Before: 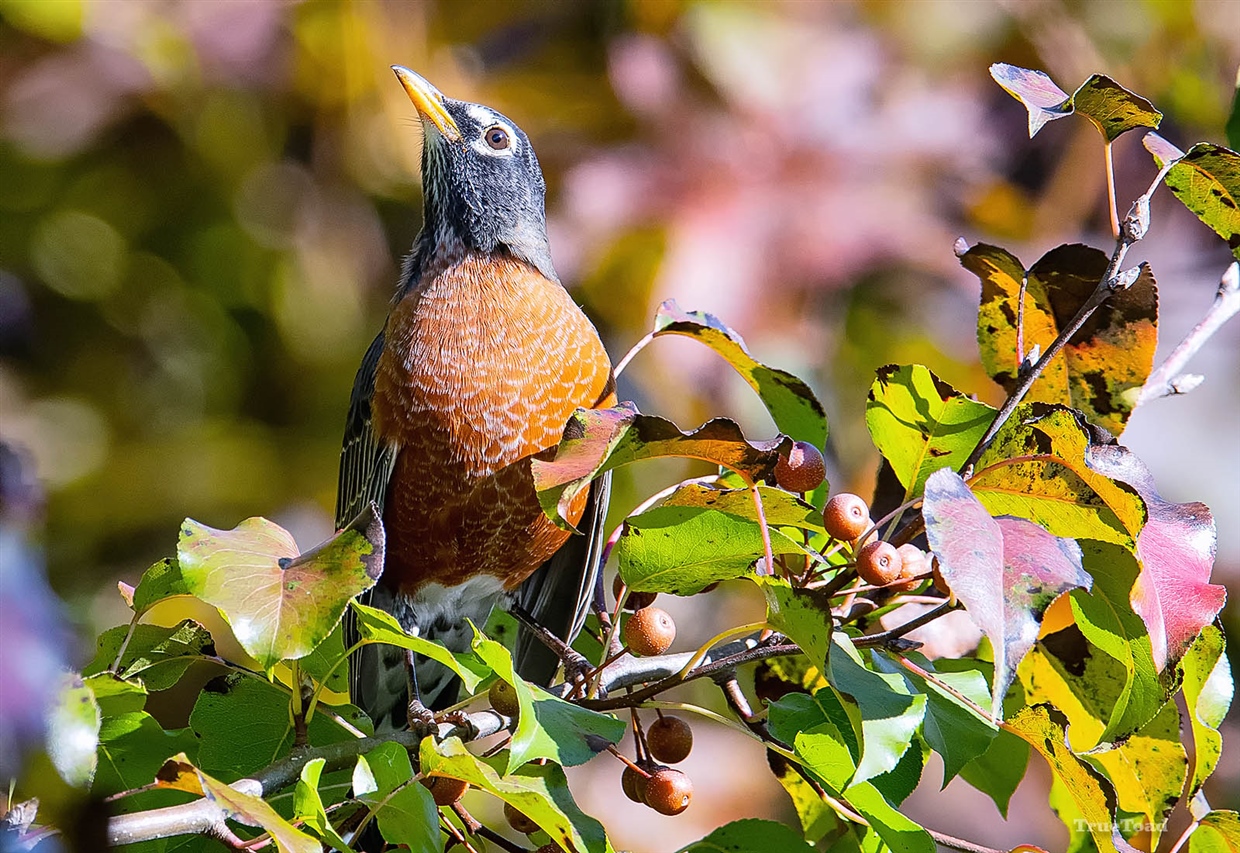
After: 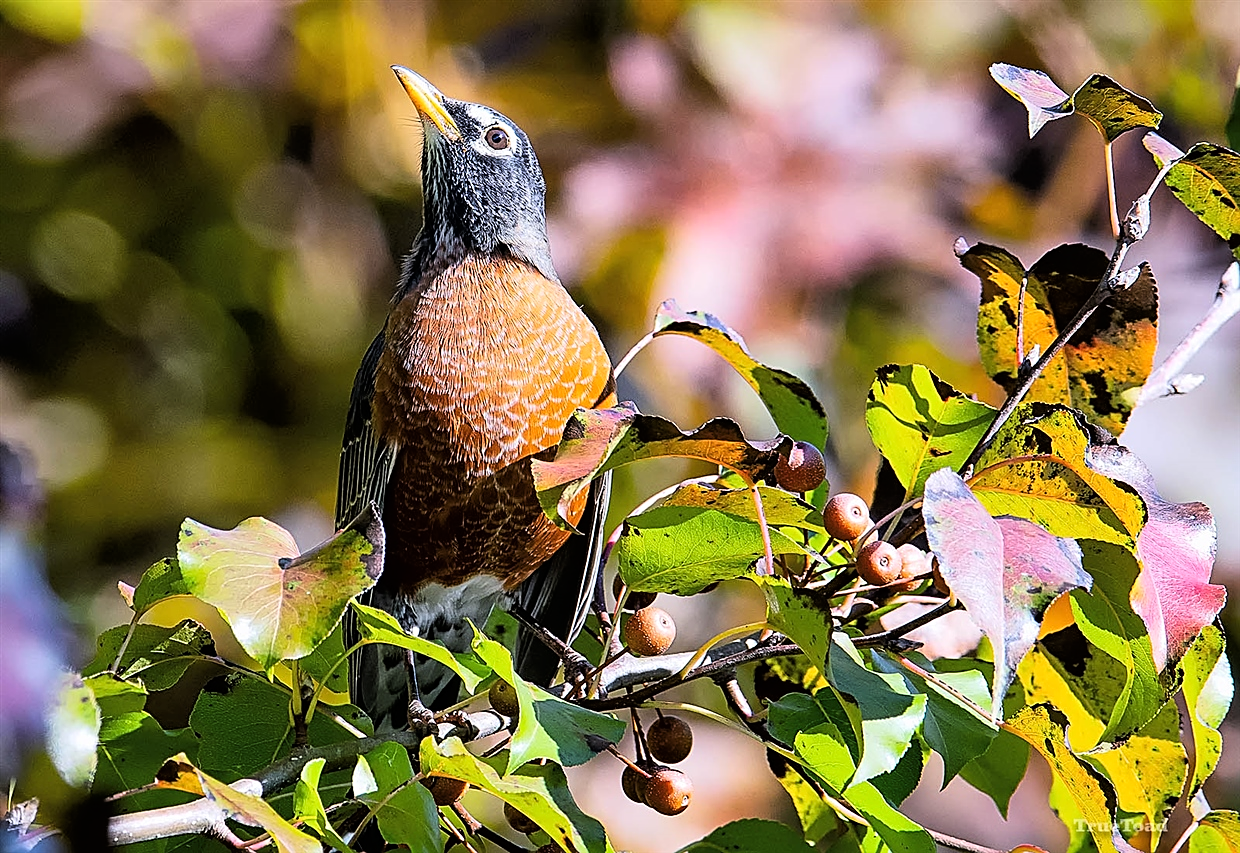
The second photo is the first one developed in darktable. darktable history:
tone curve: curves: ch0 [(0, 0) (0.118, 0.034) (0.182, 0.124) (0.265, 0.214) (0.504, 0.508) (0.783, 0.825) (1, 1)], color space Lab, linked channels, preserve colors none
sharpen: on, module defaults
